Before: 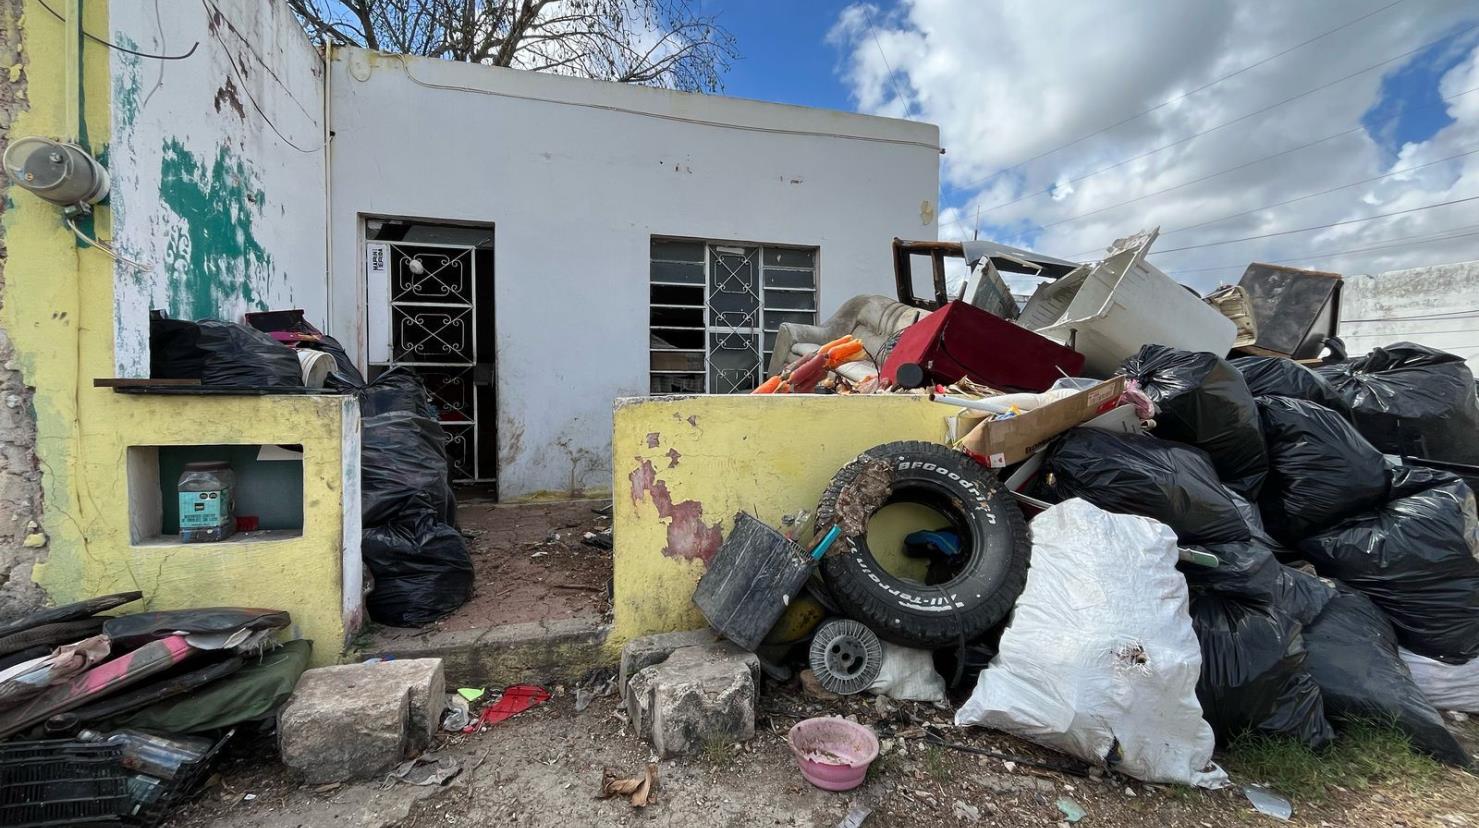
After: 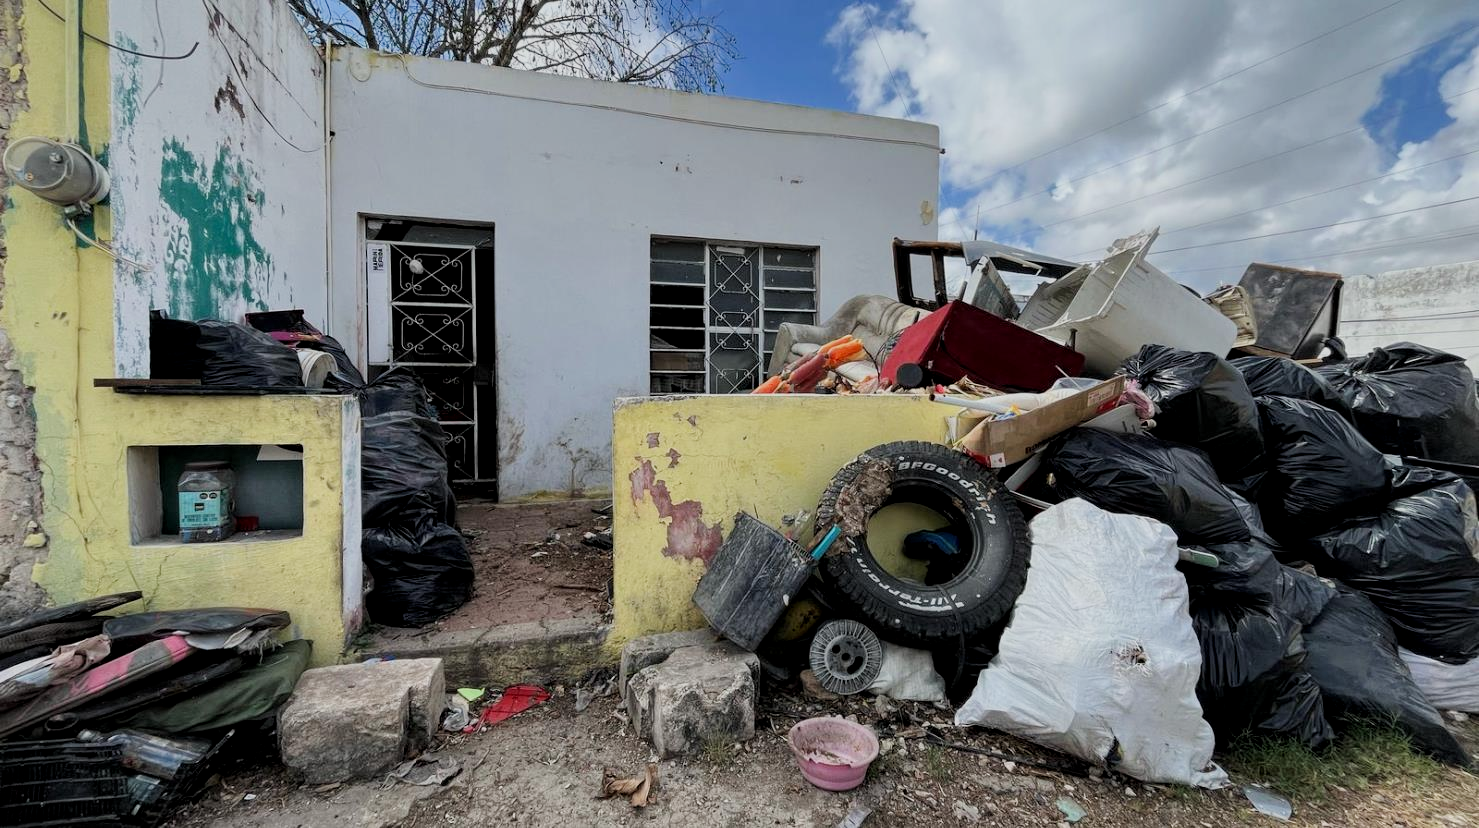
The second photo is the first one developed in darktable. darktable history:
filmic rgb: black relative exposure -8.01 EV, white relative exposure 3.92 EV, threshold 5.95 EV, hardness 4.26, enable highlight reconstruction true
local contrast: highlights 100%, shadows 103%, detail 120%, midtone range 0.2
